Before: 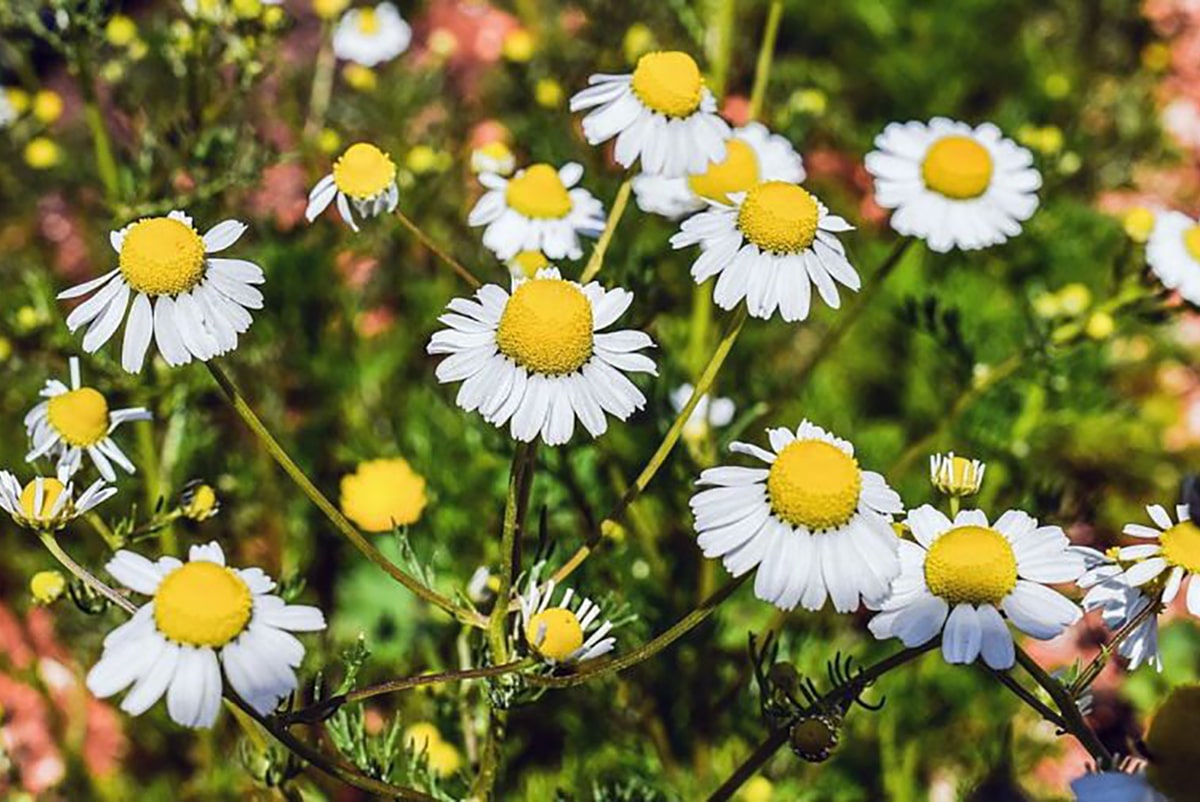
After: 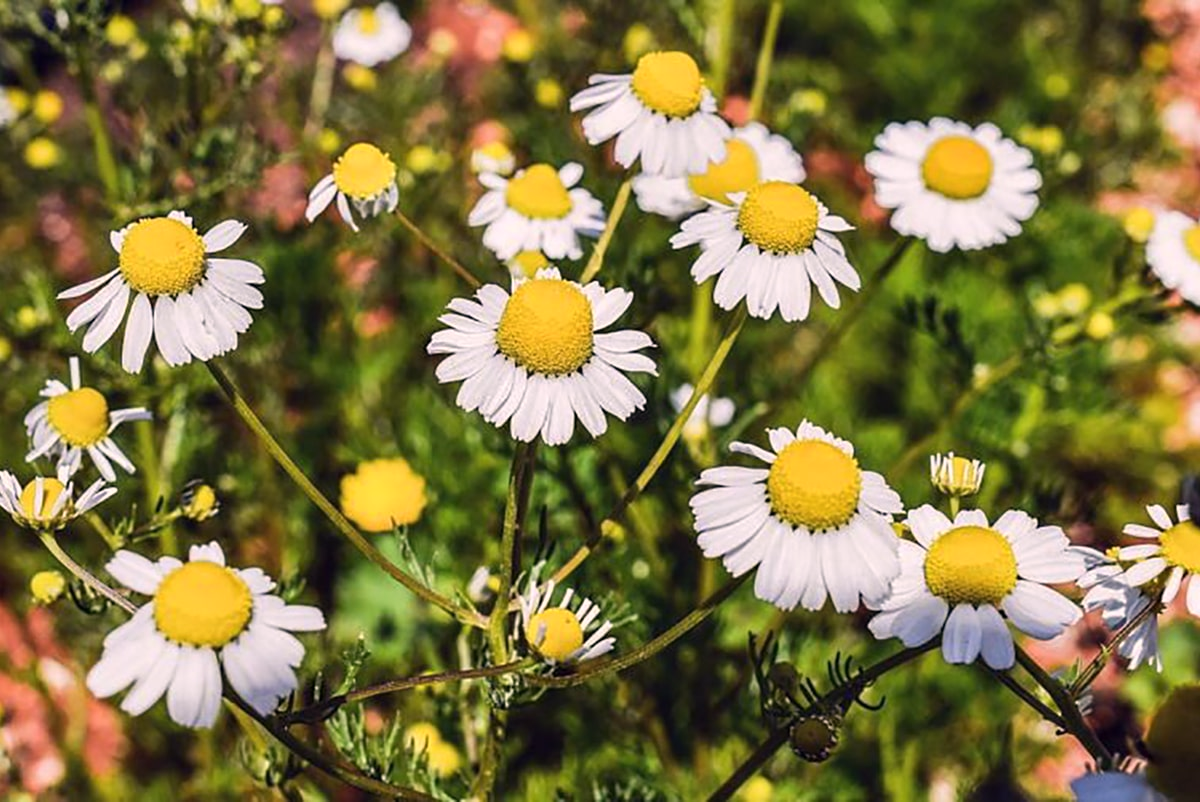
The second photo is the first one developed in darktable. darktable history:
contrast brightness saturation: saturation -0.046
color correction: highlights a* 7.41, highlights b* 4.26
